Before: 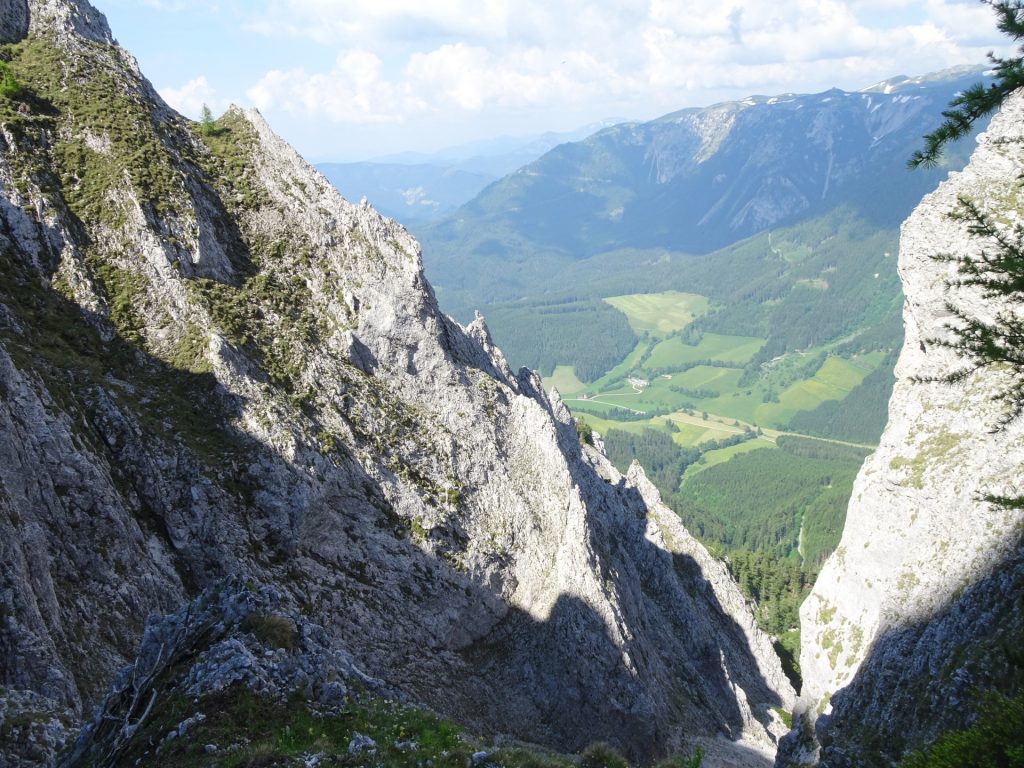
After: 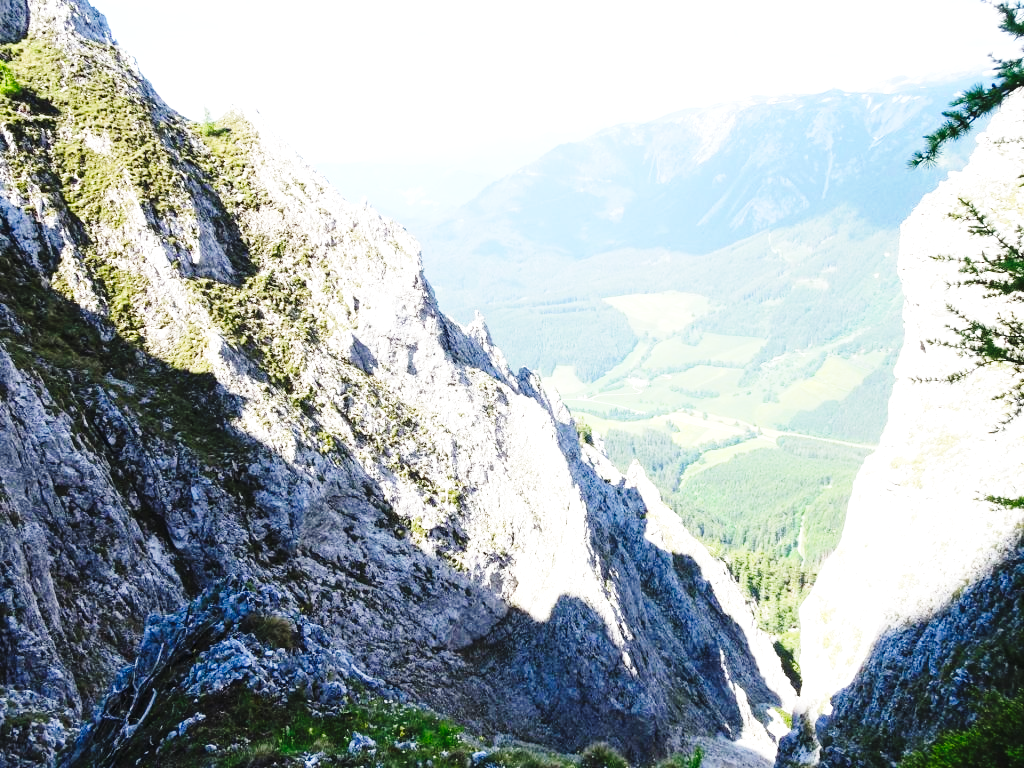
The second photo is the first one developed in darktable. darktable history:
base curve: curves: ch0 [(0, 0) (0.028, 0.03) (0.121, 0.232) (0.46, 0.748) (0.859, 0.968) (1, 1)], preserve colors none
tone equalizer: edges refinement/feathering 500, mask exposure compensation -1.57 EV, preserve details no
tone curve: curves: ch0 [(0, 0) (0.003, 0.003) (0.011, 0.012) (0.025, 0.024) (0.044, 0.039) (0.069, 0.052) (0.1, 0.072) (0.136, 0.097) (0.177, 0.128) (0.224, 0.168) (0.277, 0.217) (0.335, 0.276) (0.399, 0.345) (0.468, 0.429) (0.543, 0.524) (0.623, 0.628) (0.709, 0.732) (0.801, 0.829) (0.898, 0.919) (1, 1)], preserve colors none
exposure: exposure 0.67 EV, compensate highlight preservation false
